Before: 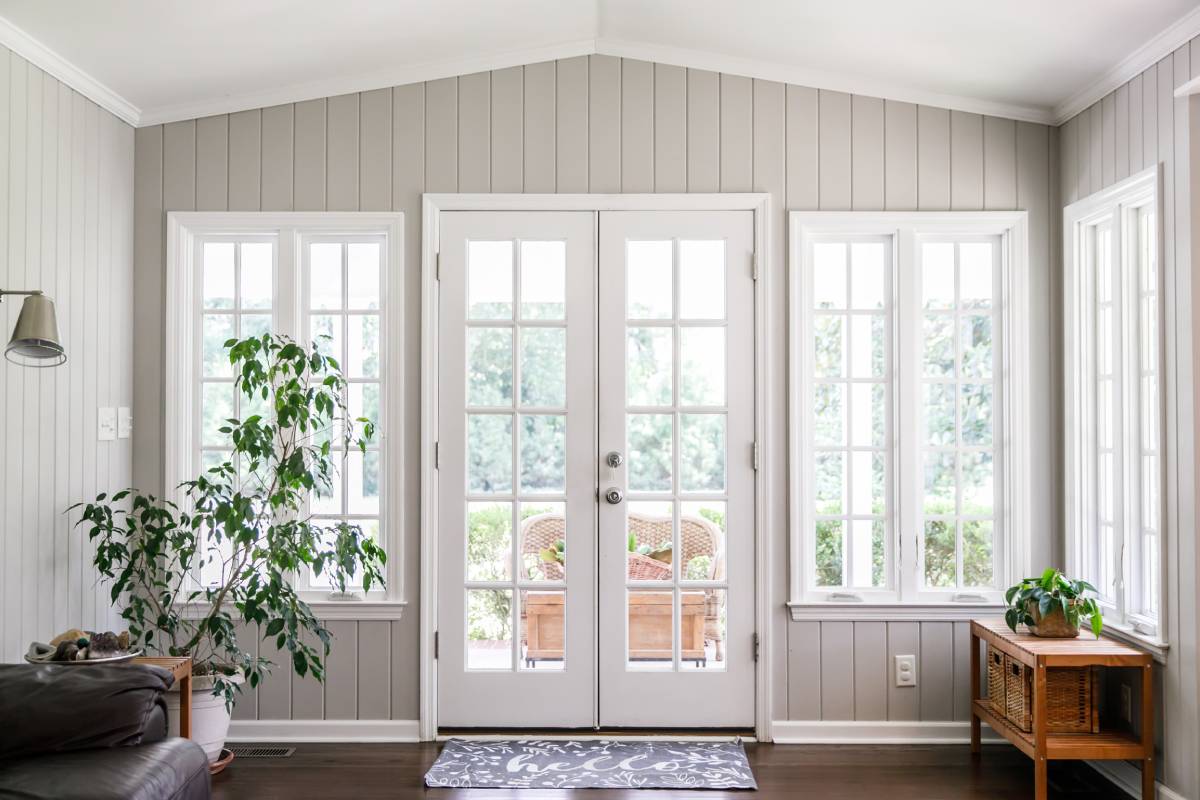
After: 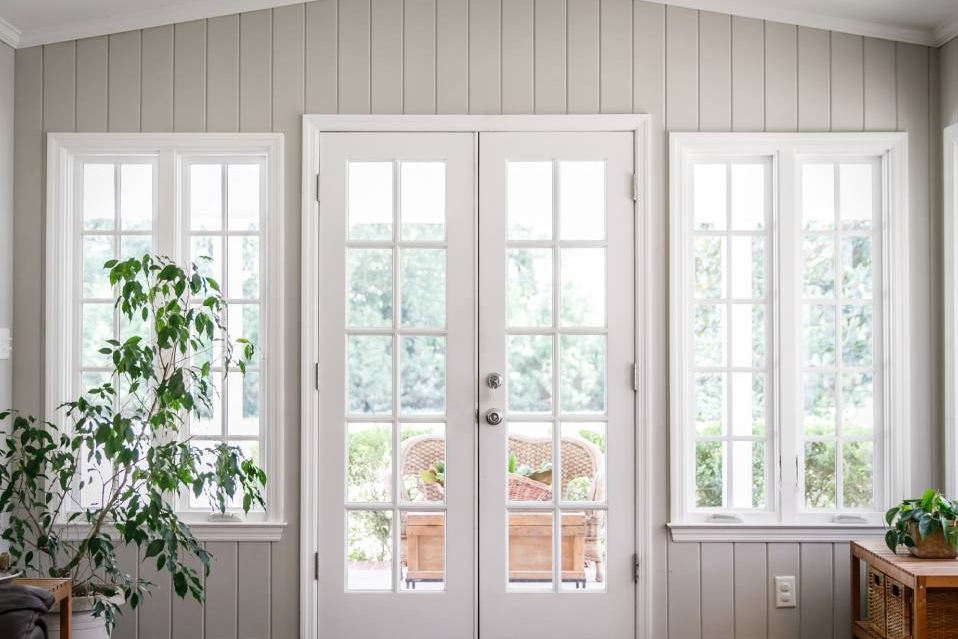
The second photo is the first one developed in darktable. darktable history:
crop and rotate: left 10.071%, top 10.071%, right 10.02%, bottom 10.02%
vignetting: fall-off start 80.87%, fall-off radius 61.59%, brightness -0.384, saturation 0.007, center (0, 0.007), automatic ratio true, width/height ratio 1.418
